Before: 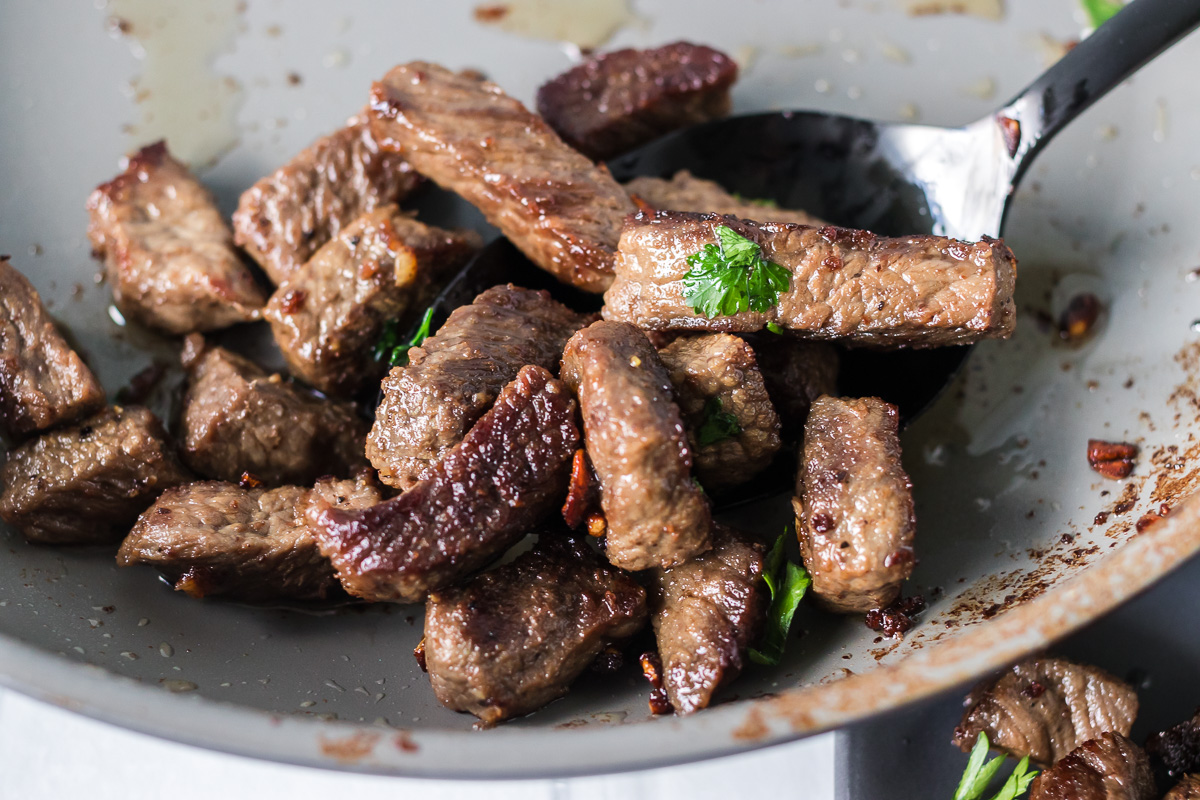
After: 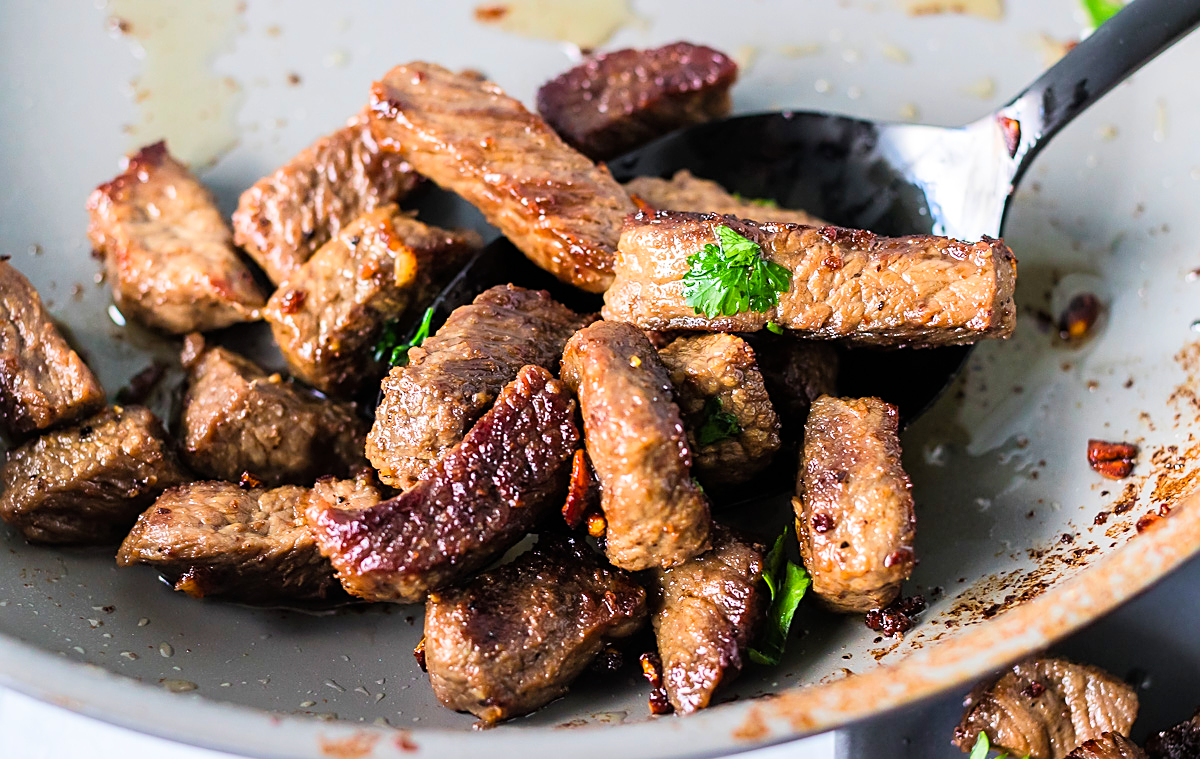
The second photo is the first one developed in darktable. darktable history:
tone equalizer: on, module defaults
white balance: red 1, blue 1
tone curve: curves: ch0 [(0, 0) (0.004, 0.001) (0.133, 0.151) (0.325, 0.399) (0.475, 0.579) (0.832, 0.902) (1, 1)], color space Lab, linked channels, preserve colors none
crop and rotate: top 0%, bottom 5.097%
color balance rgb: perceptual saturation grading › global saturation 20%, global vibrance 20%
sharpen: on, module defaults
